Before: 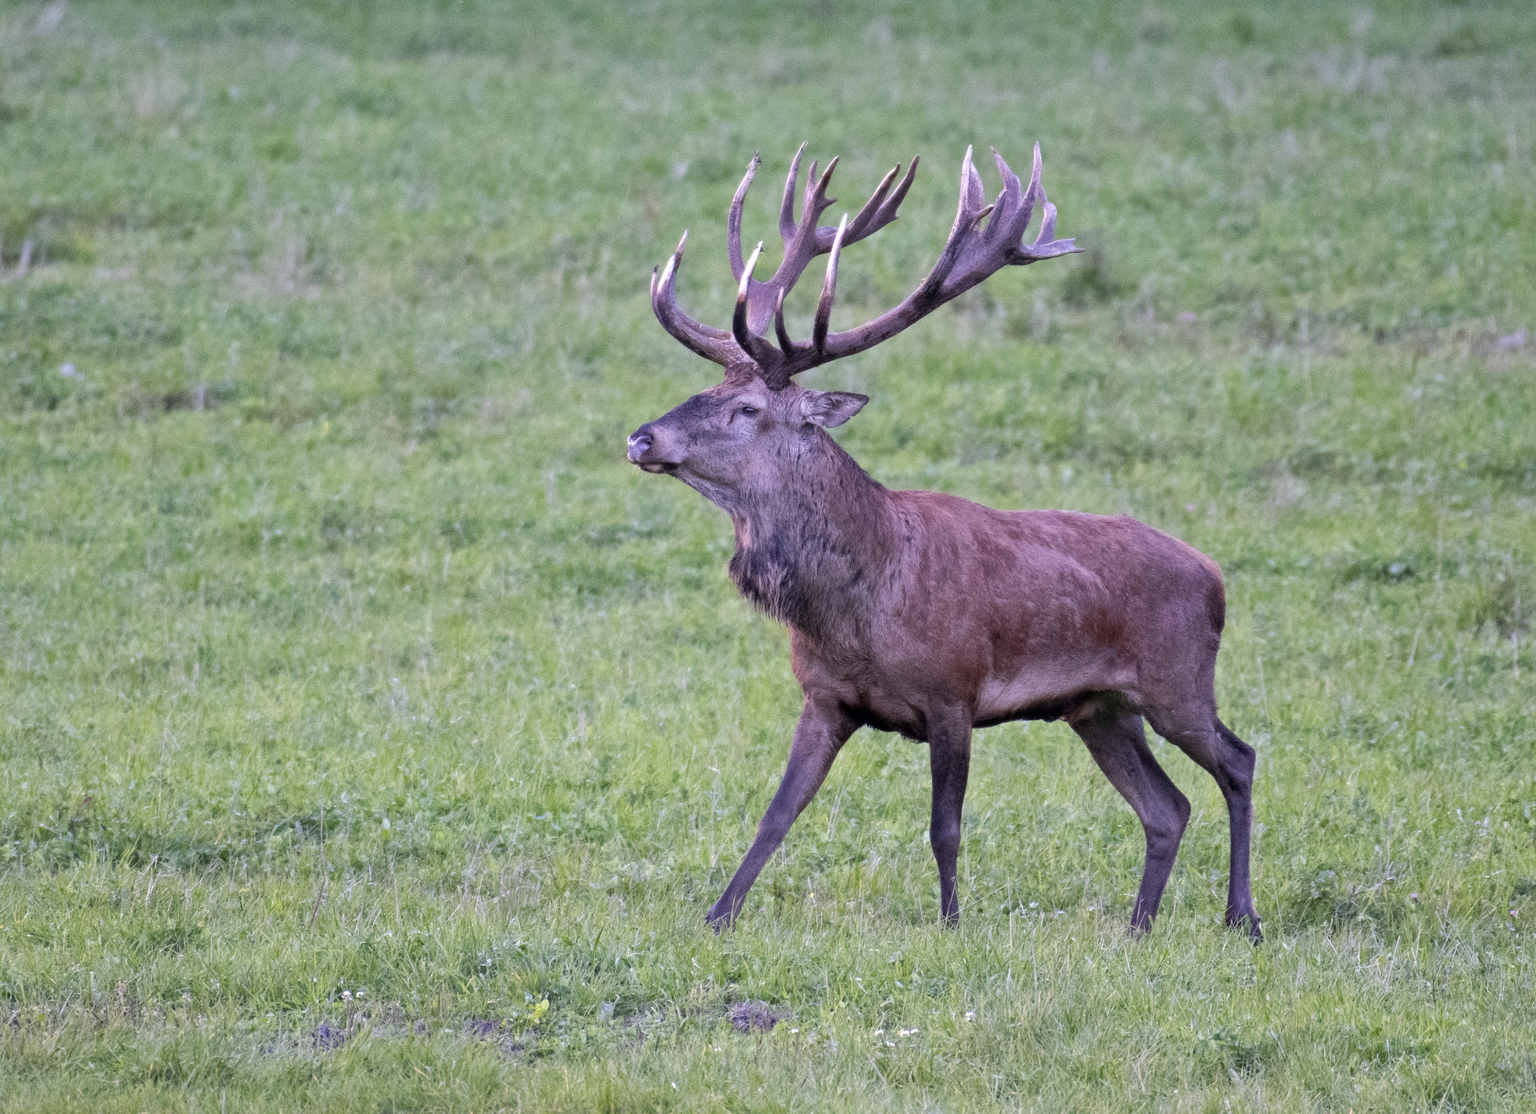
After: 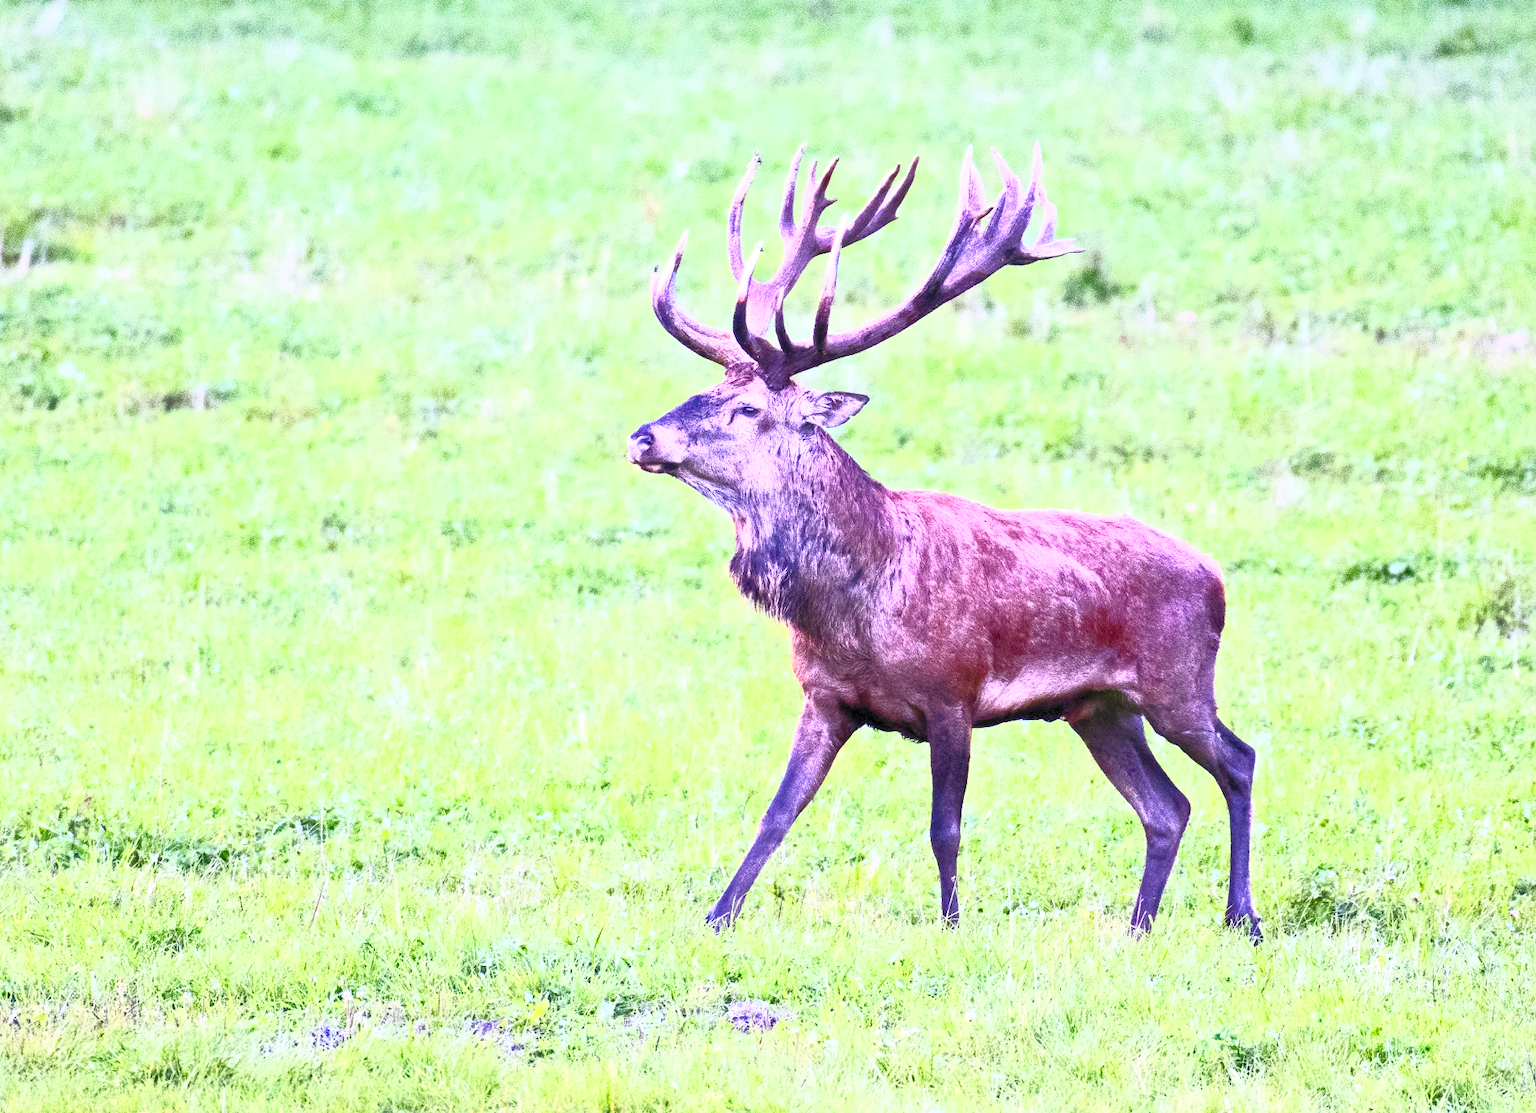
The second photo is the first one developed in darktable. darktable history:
color balance rgb: perceptual saturation grading › global saturation 20%, perceptual saturation grading › highlights -49.53%, perceptual saturation grading › shadows 24.964%, global vibrance 15.037%
contrast brightness saturation: contrast 0.983, brightness 0.989, saturation 0.982
